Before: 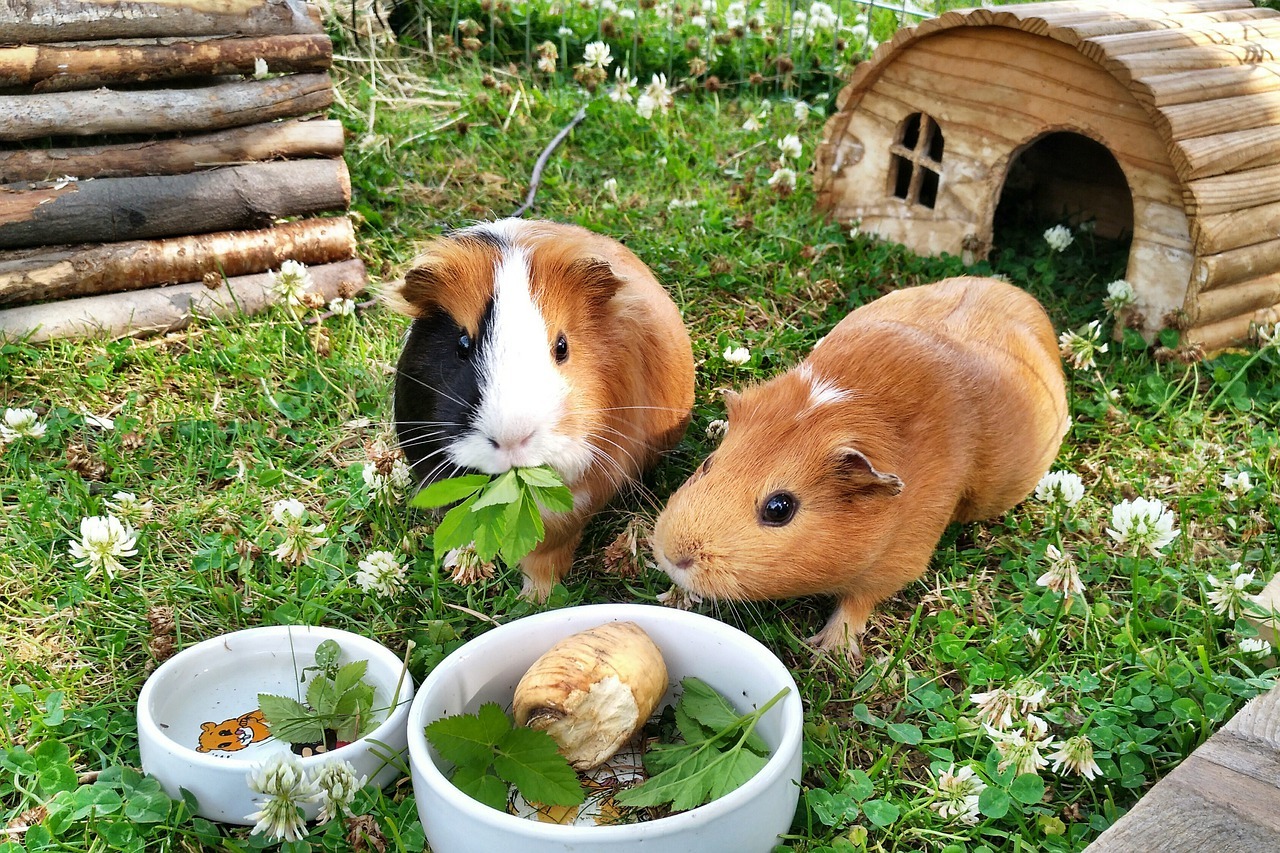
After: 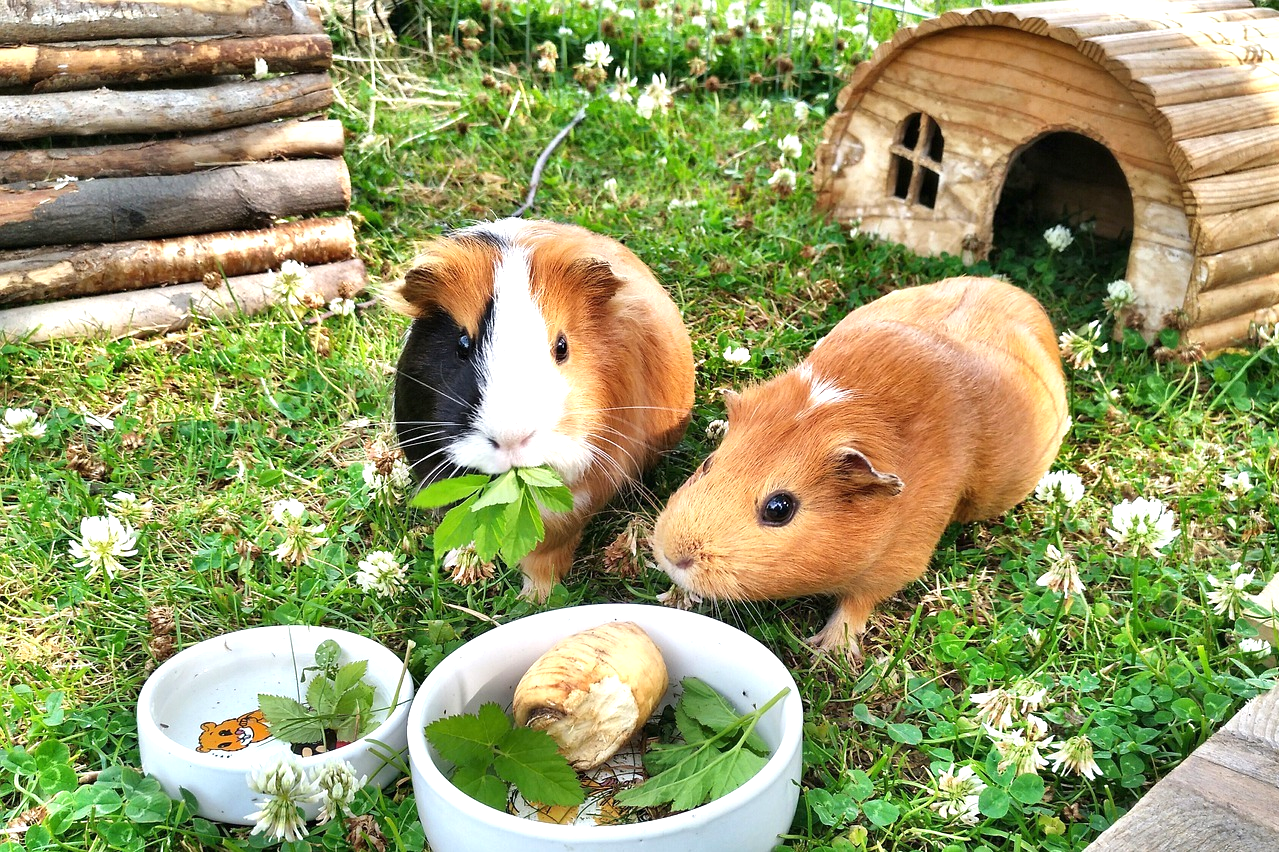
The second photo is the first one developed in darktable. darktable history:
crop: left 0.01%
exposure: black level correction 0, exposure 0.499 EV, compensate exposure bias true, compensate highlight preservation false
